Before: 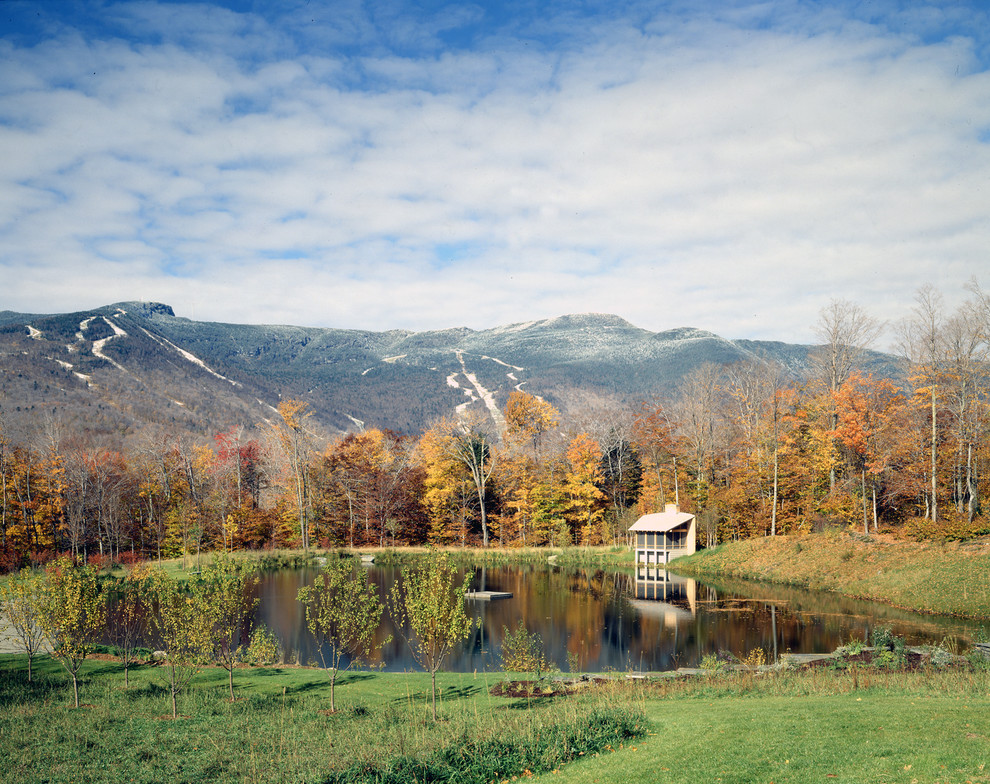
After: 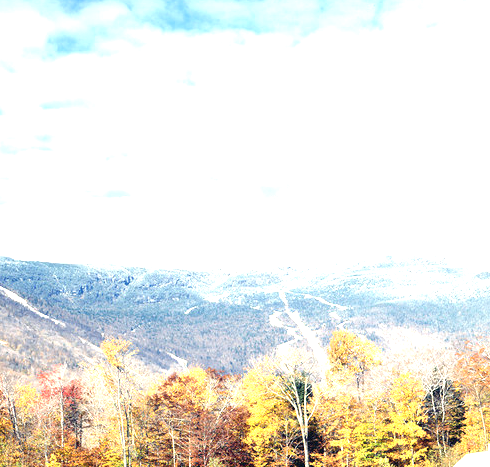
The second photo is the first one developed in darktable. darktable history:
crop: left 17.882%, top 7.79%, right 32.597%, bottom 32.608%
exposure: black level correction 0, exposure 1.563 EV, compensate highlight preservation false
